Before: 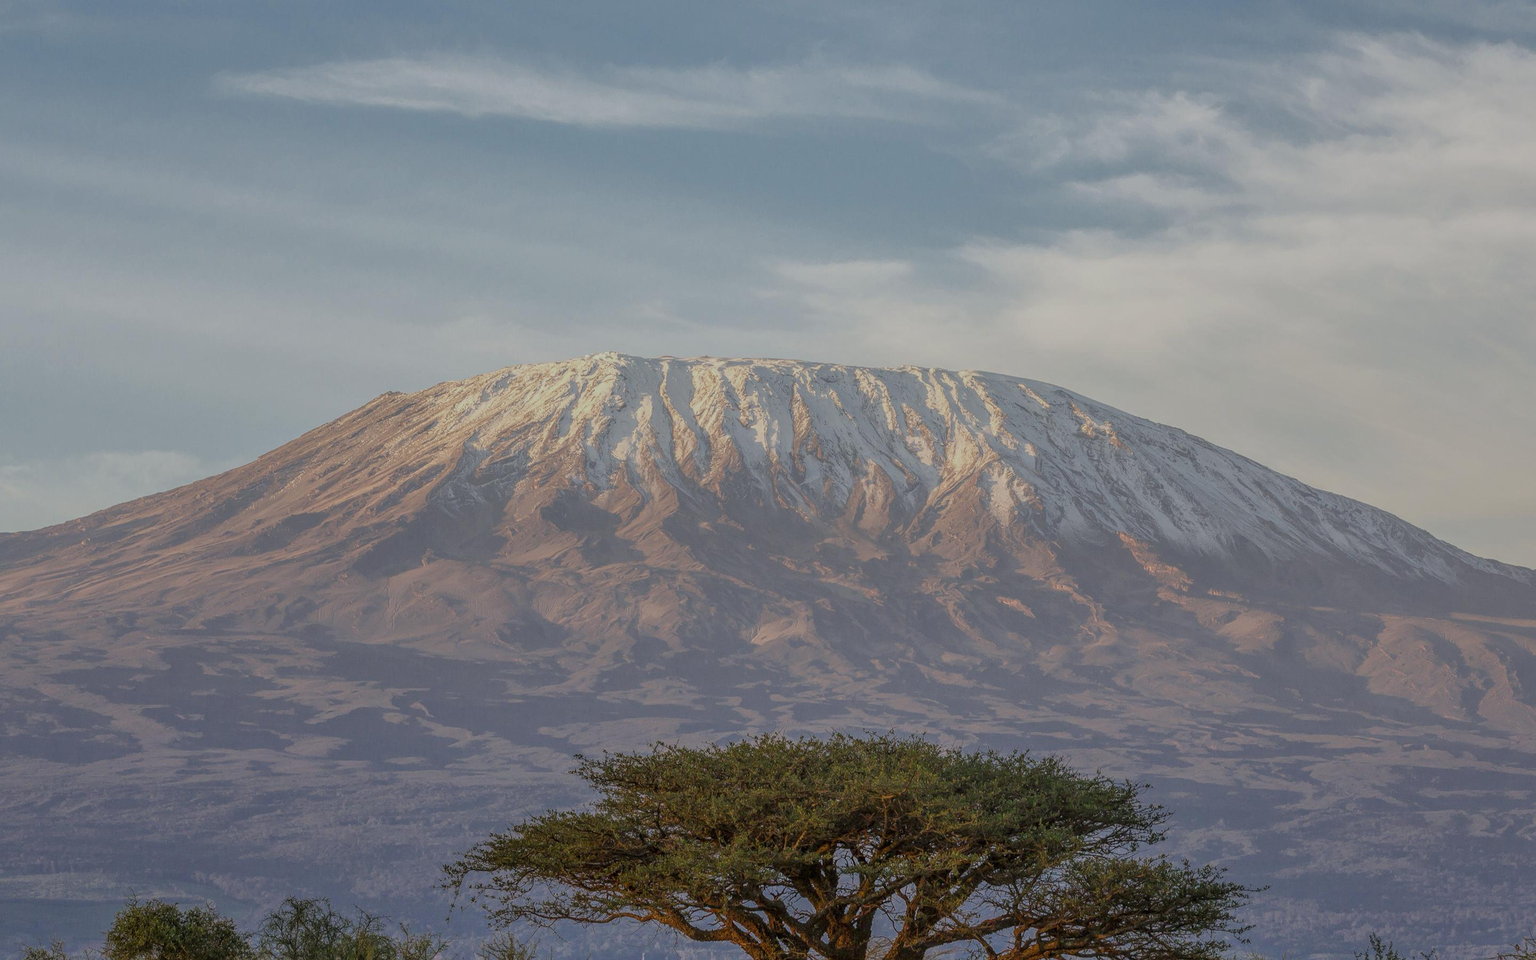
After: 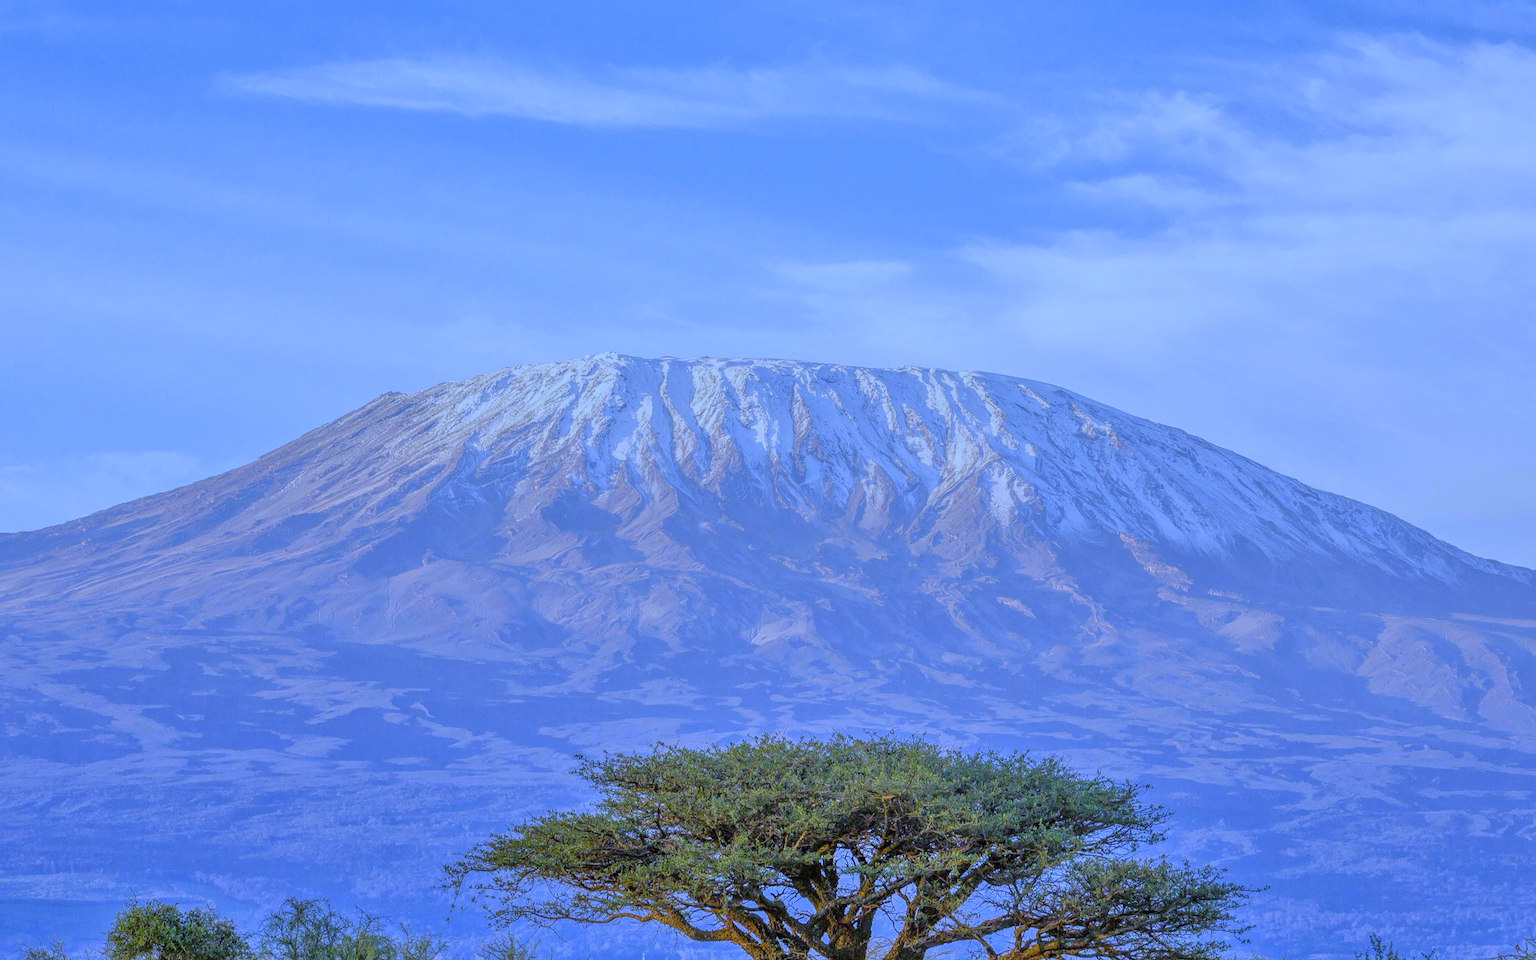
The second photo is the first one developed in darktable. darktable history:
contrast brightness saturation: contrast 0.03, brightness 0.06, saturation 0.13
white balance: red 0.766, blue 1.537
color balance rgb: perceptual saturation grading › global saturation 20%, perceptual saturation grading › highlights -50%, perceptual saturation grading › shadows 30%
tone equalizer: -7 EV 0.15 EV, -6 EV 0.6 EV, -5 EV 1.15 EV, -4 EV 1.33 EV, -3 EV 1.15 EV, -2 EV 0.6 EV, -1 EV 0.15 EV, mask exposure compensation -0.5 EV
